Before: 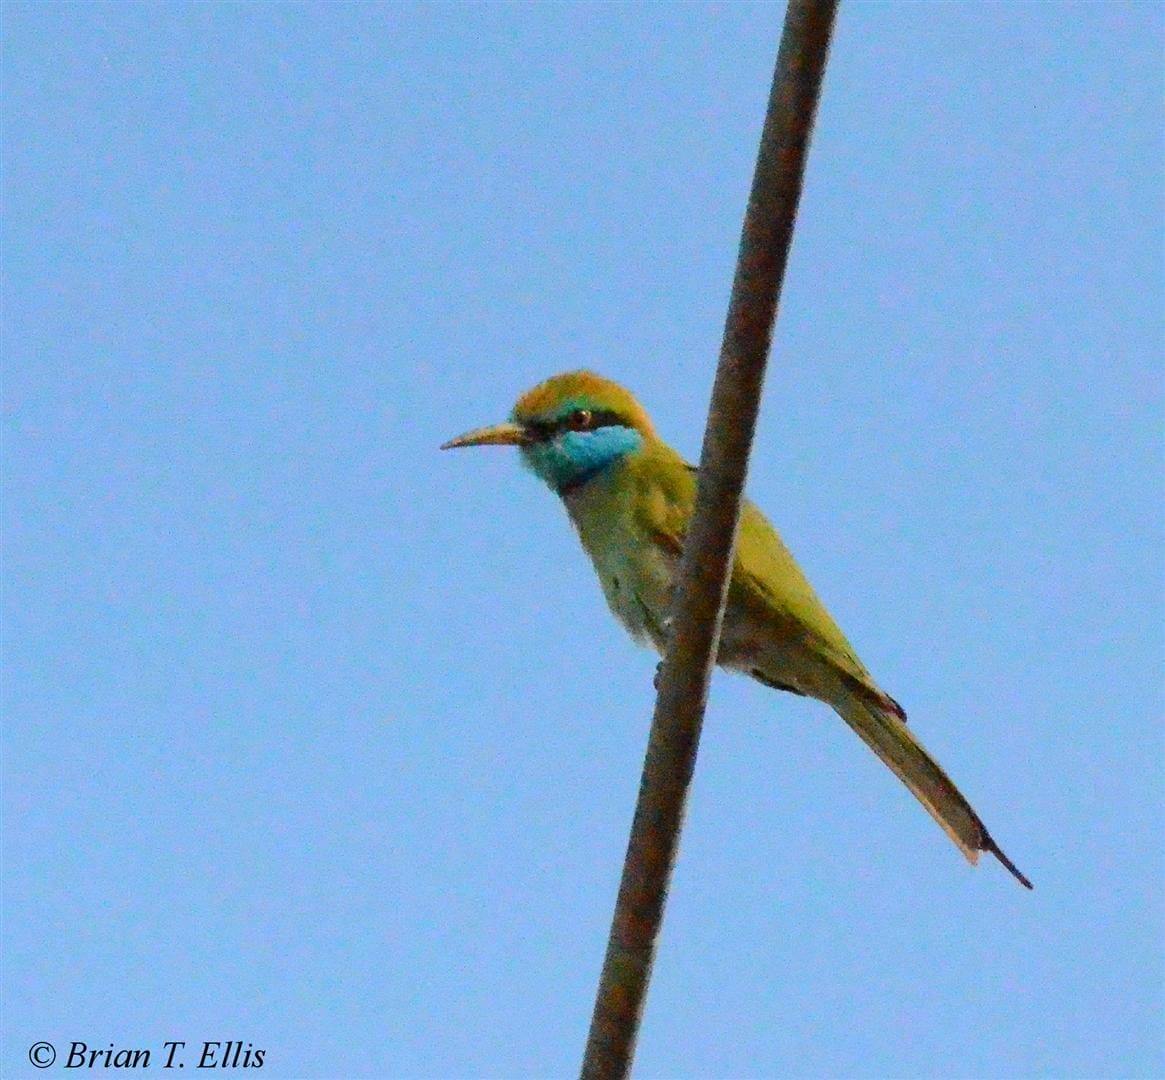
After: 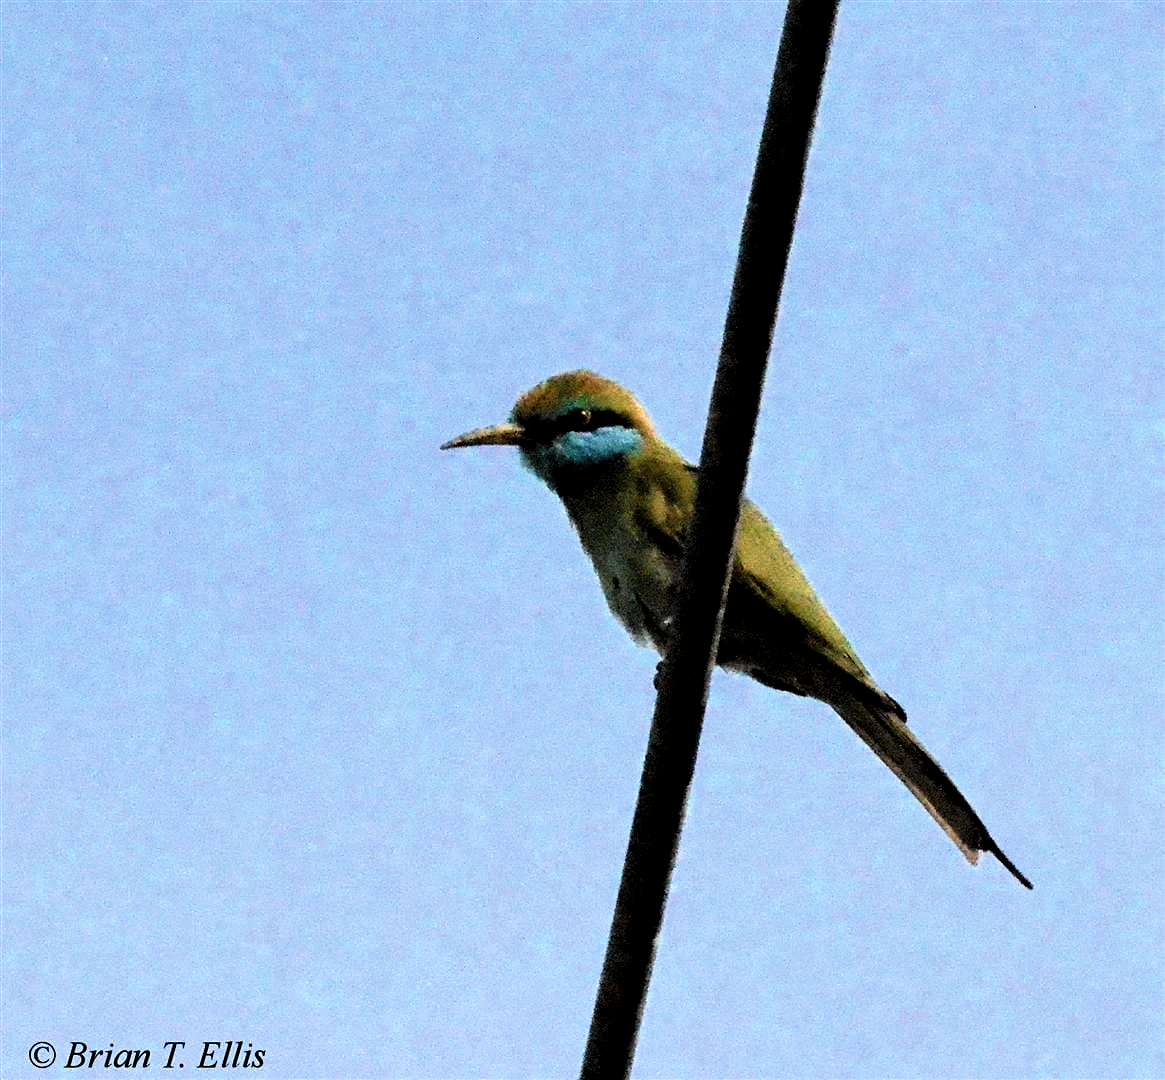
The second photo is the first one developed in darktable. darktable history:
levels: black 0.029%, levels [0.101, 0.578, 0.953]
filmic rgb: black relative exposure -8.24 EV, white relative exposure 2.2 EV, hardness 7.12, latitude 85.94%, contrast 1.702, highlights saturation mix -3.17%, shadows ↔ highlights balance -2.88%, iterations of high-quality reconstruction 0
